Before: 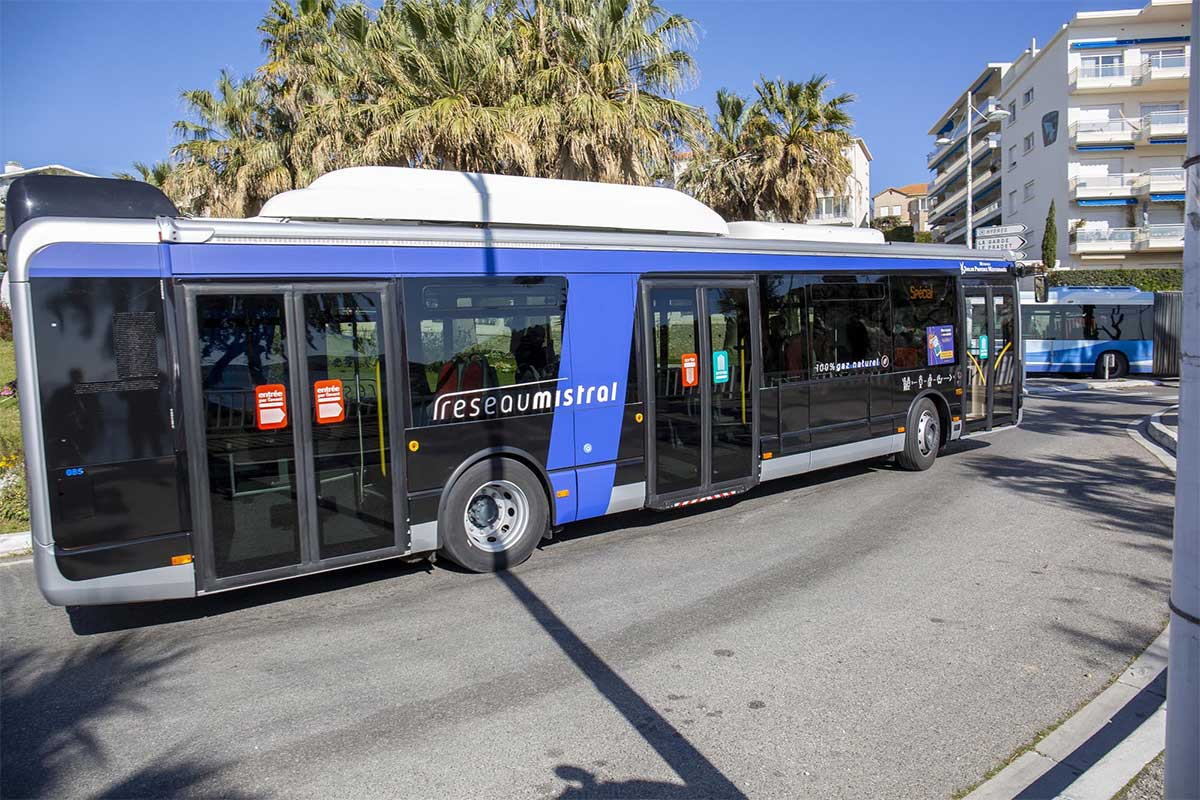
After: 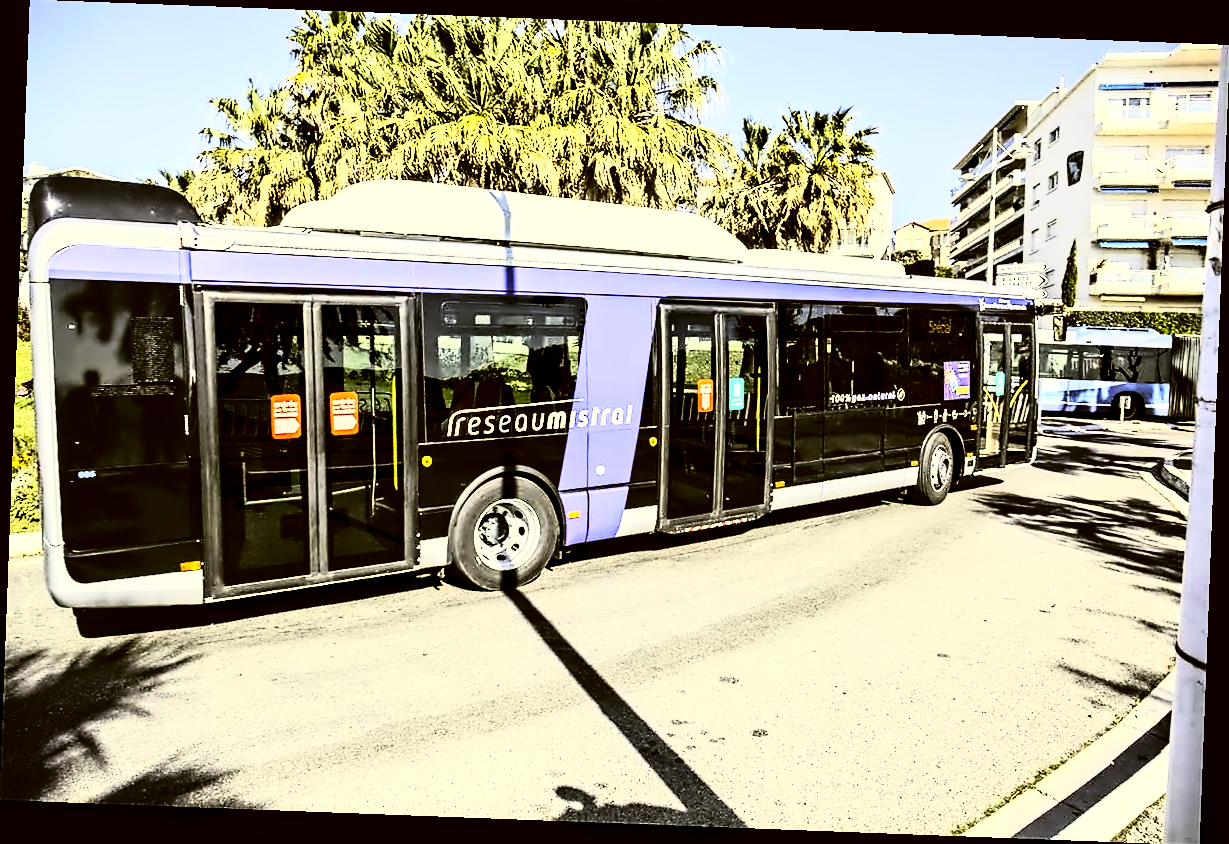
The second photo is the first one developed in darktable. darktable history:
tone equalizer: -8 EV -0.75 EV, -7 EV -0.7 EV, -6 EV -0.6 EV, -5 EV -0.4 EV, -3 EV 0.4 EV, -2 EV 0.6 EV, -1 EV 0.7 EV, +0 EV 0.75 EV, edges refinement/feathering 500, mask exposure compensation -1.57 EV, preserve details no
shadows and highlights: shadows 37.27, highlights -28.18, soften with gaussian
exposure: compensate highlight preservation false
rotate and perspective: rotation 2.17°, automatic cropping off
white balance: red 0.931, blue 1.11
rgb curve: curves: ch0 [(0, 0) (0.21, 0.15) (0.24, 0.21) (0.5, 0.75) (0.75, 0.96) (0.89, 0.99) (1, 1)]; ch1 [(0, 0.02) (0.21, 0.13) (0.25, 0.2) (0.5, 0.67) (0.75, 0.9) (0.89, 0.97) (1, 1)]; ch2 [(0, 0.02) (0.21, 0.13) (0.25, 0.2) (0.5, 0.67) (0.75, 0.9) (0.89, 0.97) (1, 1)], compensate middle gray true
color correction: highlights a* 0.162, highlights b* 29.53, shadows a* -0.162, shadows b* 21.09
contrast equalizer: octaves 7, y [[0.5, 0.542, 0.583, 0.625, 0.667, 0.708], [0.5 ×6], [0.5 ×6], [0, 0.033, 0.067, 0.1, 0.133, 0.167], [0, 0.05, 0.1, 0.15, 0.2, 0.25]]
